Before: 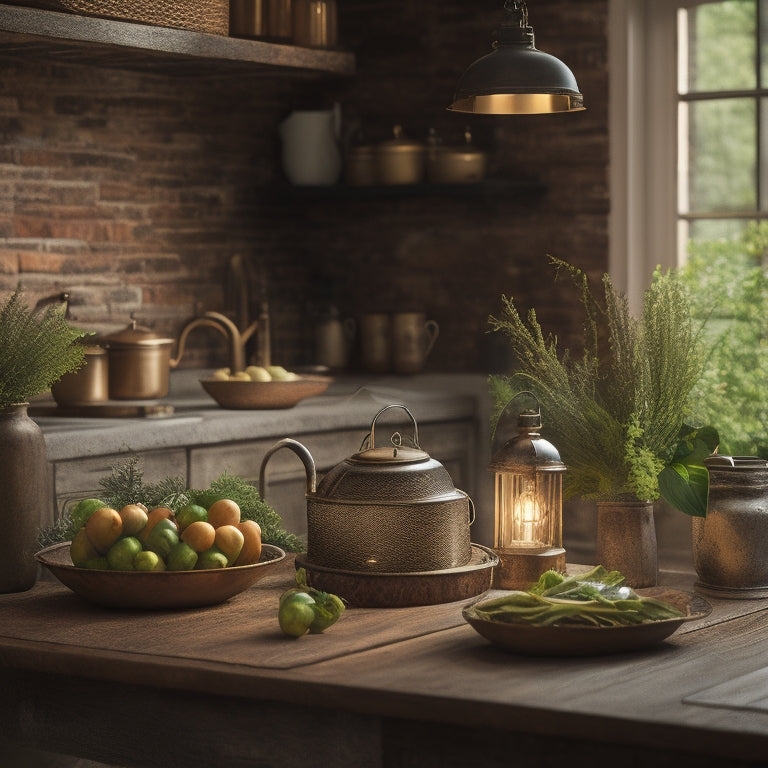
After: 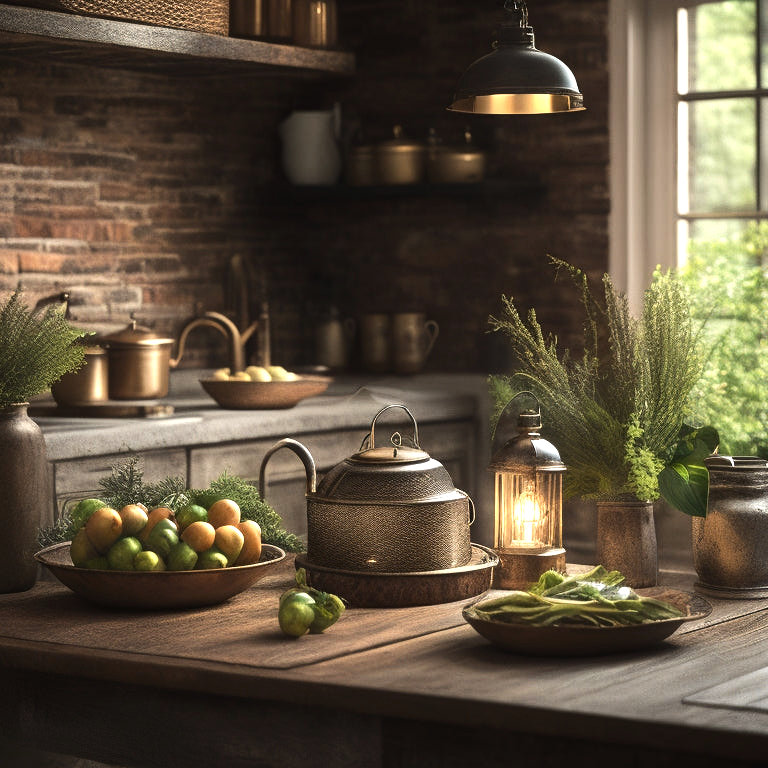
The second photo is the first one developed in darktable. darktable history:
exposure: exposure 0.376 EV, compensate highlight preservation false
tone equalizer: -8 EV -0.75 EV, -7 EV -0.7 EV, -6 EV -0.6 EV, -5 EV -0.4 EV, -3 EV 0.4 EV, -2 EV 0.6 EV, -1 EV 0.7 EV, +0 EV 0.75 EV, edges refinement/feathering 500, mask exposure compensation -1.57 EV, preserve details no
